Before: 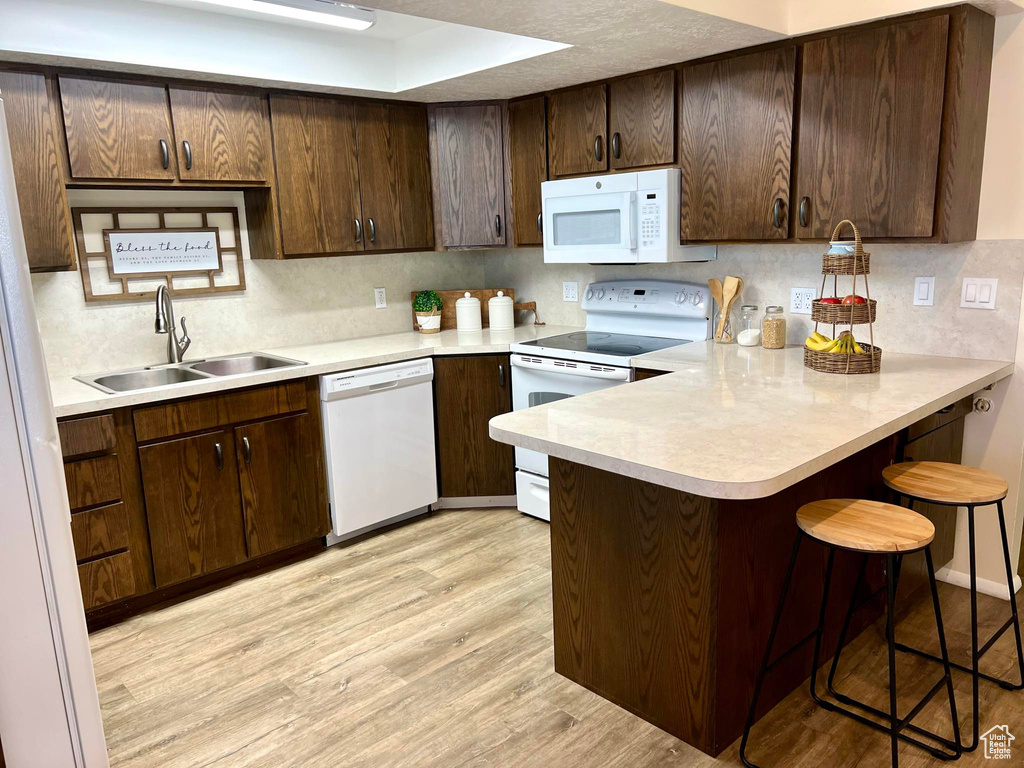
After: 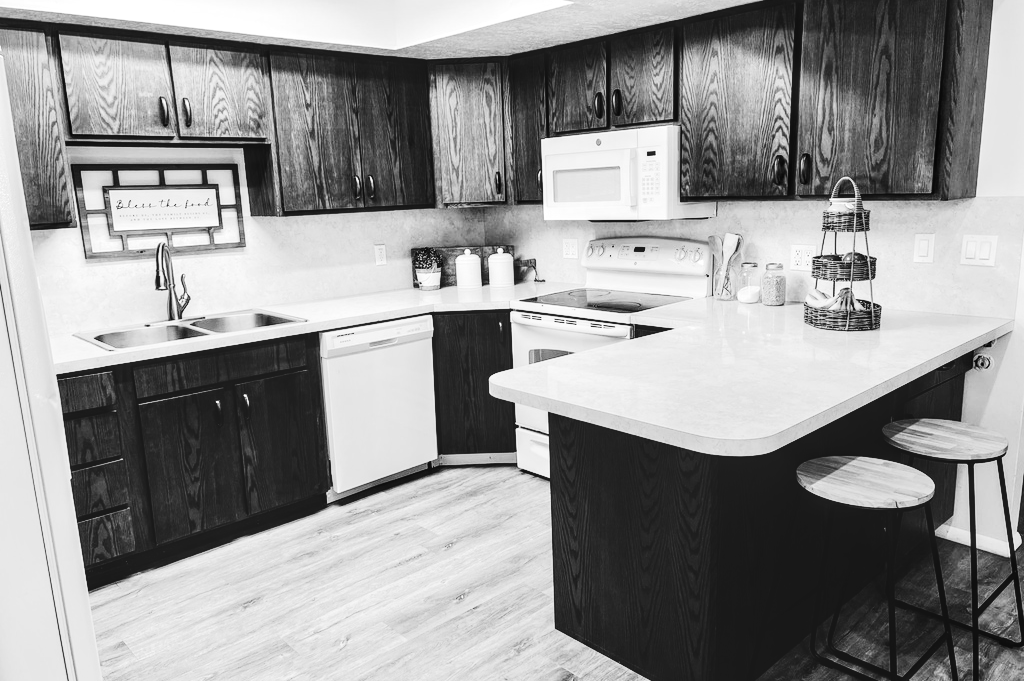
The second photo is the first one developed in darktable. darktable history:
monochrome: on, module defaults
crop and rotate: top 5.609%, bottom 5.609%
contrast brightness saturation: contrast 0.28
color balance rgb: shadows lift › chroma 1%, shadows lift › hue 217.2°, power › hue 310.8°, highlights gain › chroma 2%, highlights gain › hue 44.4°, global offset › luminance 0.25%, global offset › hue 171.6°, perceptual saturation grading › global saturation 14.09%, perceptual saturation grading › highlights -30%, perceptual saturation grading › shadows 50.67%, global vibrance 25%, contrast 20%
tone curve: curves: ch0 [(0, 0.026) (0.104, 0.1) (0.233, 0.262) (0.398, 0.507) (0.498, 0.621) (0.65, 0.757) (0.835, 0.883) (1, 0.961)]; ch1 [(0, 0) (0.346, 0.307) (0.408, 0.369) (0.453, 0.457) (0.482, 0.476) (0.502, 0.498) (0.521, 0.503) (0.553, 0.554) (0.638, 0.646) (0.693, 0.727) (1, 1)]; ch2 [(0, 0) (0.366, 0.337) (0.434, 0.46) (0.485, 0.494) (0.5, 0.494) (0.511, 0.508) (0.537, 0.55) (0.579, 0.599) (0.663, 0.67) (1, 1)], color space Lab, independent channels, preserve colors none
color balance: mode lift, gamma, gain (sRGB), lift [0.997, 0.979, 1.021, 1.011], gamma [1, 1.084, 0.916, 0.998], gain [1, 0.87, 1.13, 1.101], contrast 4.55%, contrast fulcrum 38.24%, output saturation 104.09%
local contrast: on, module defaults
